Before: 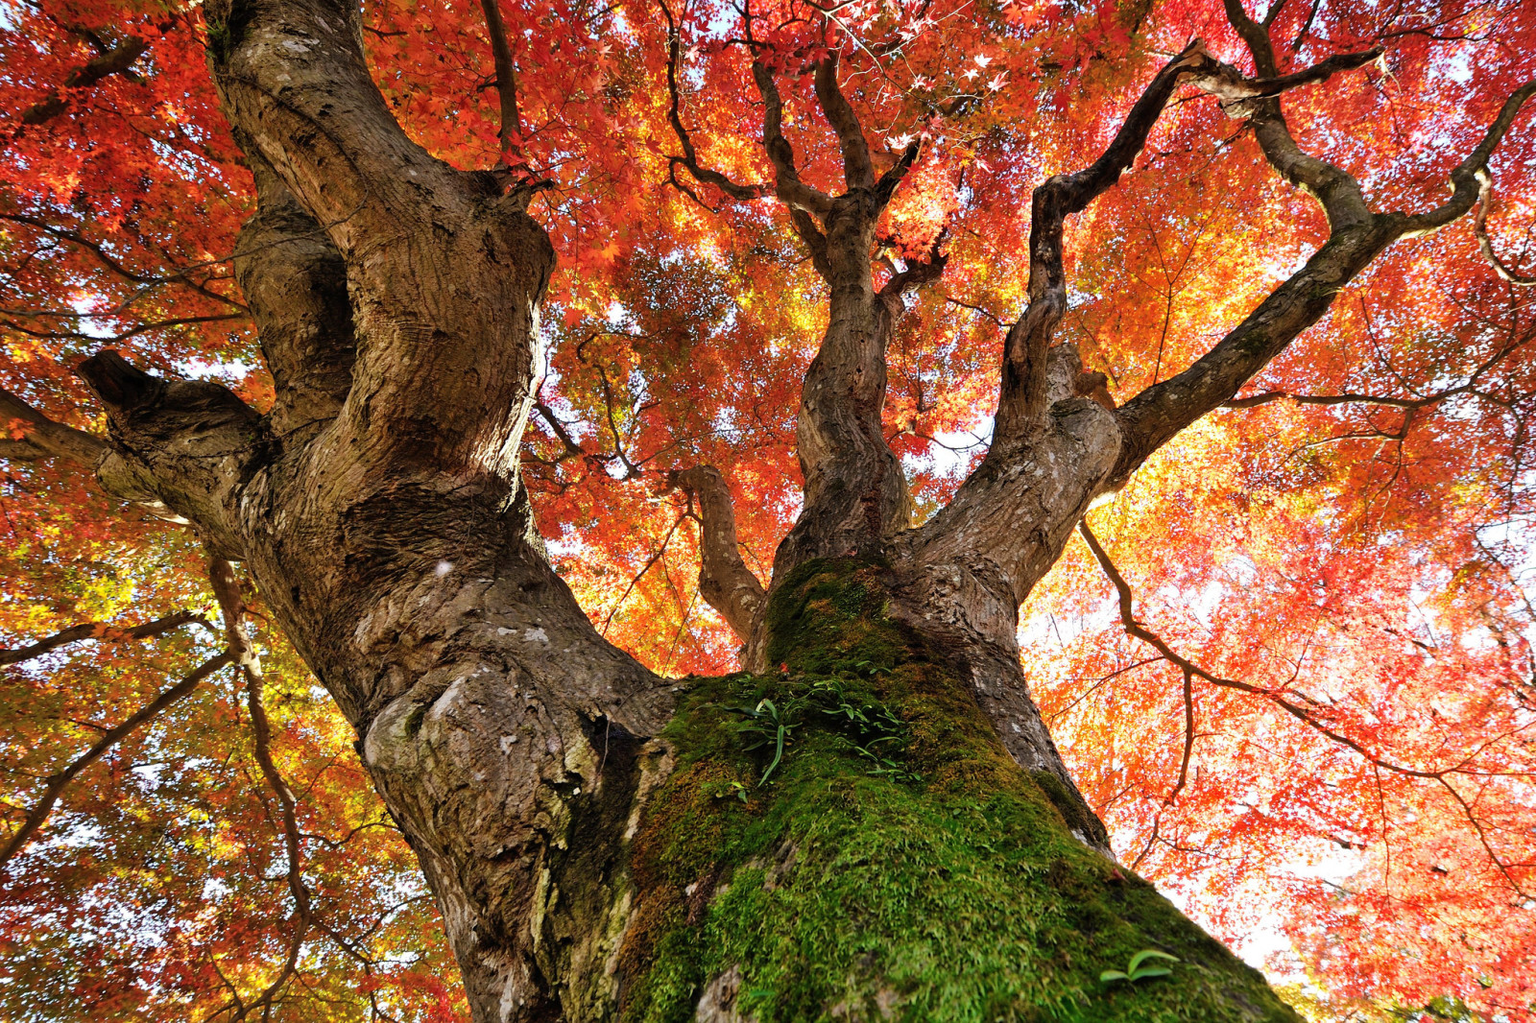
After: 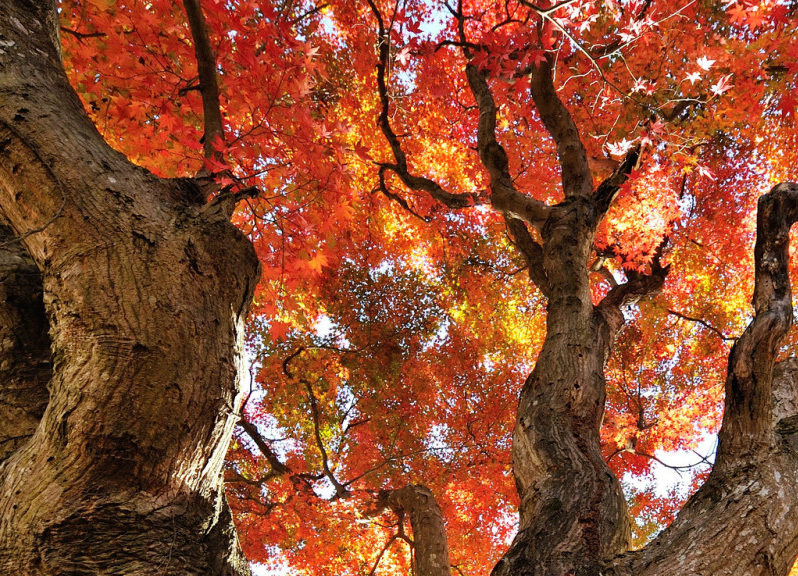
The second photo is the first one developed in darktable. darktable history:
crop: left 19.882%, right 30.207%, bottom 45.957%
shadows and highlights: radius 329.47, shadows 53.86, highlights -98.24, compress 94.36%, highlights color adjustment 52.51%, soften with gaussian
haze removal: compatibility mode true, adaptive false
